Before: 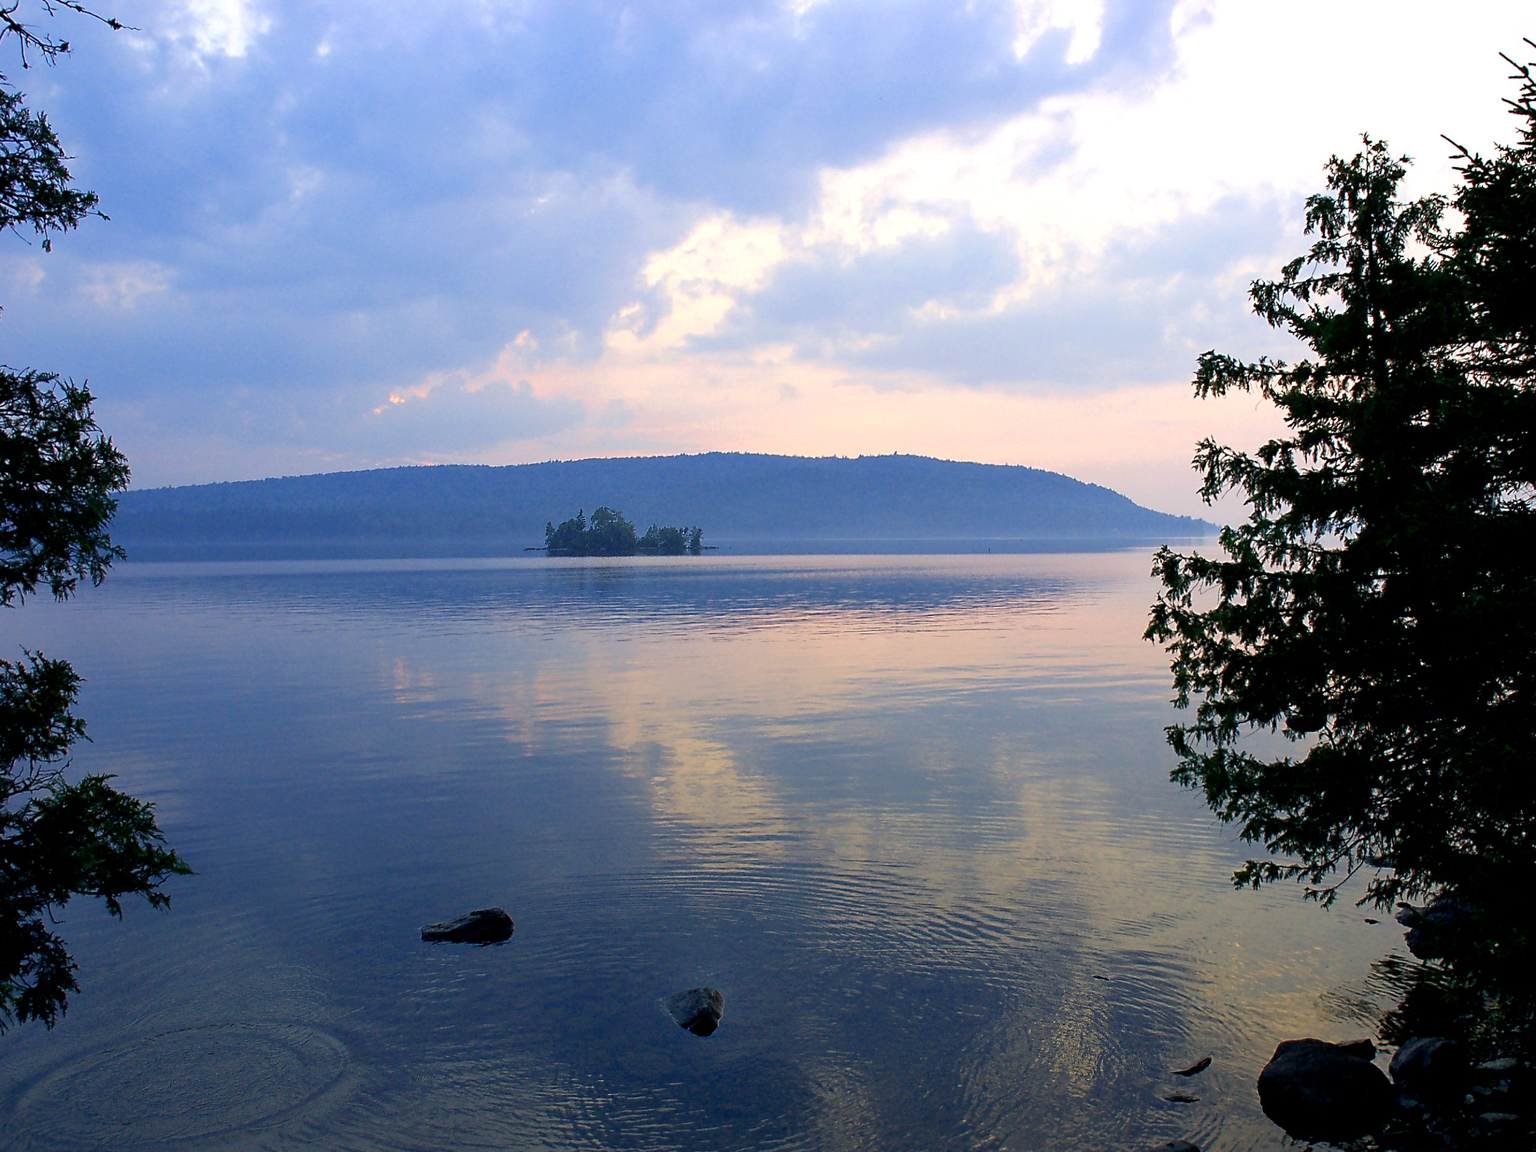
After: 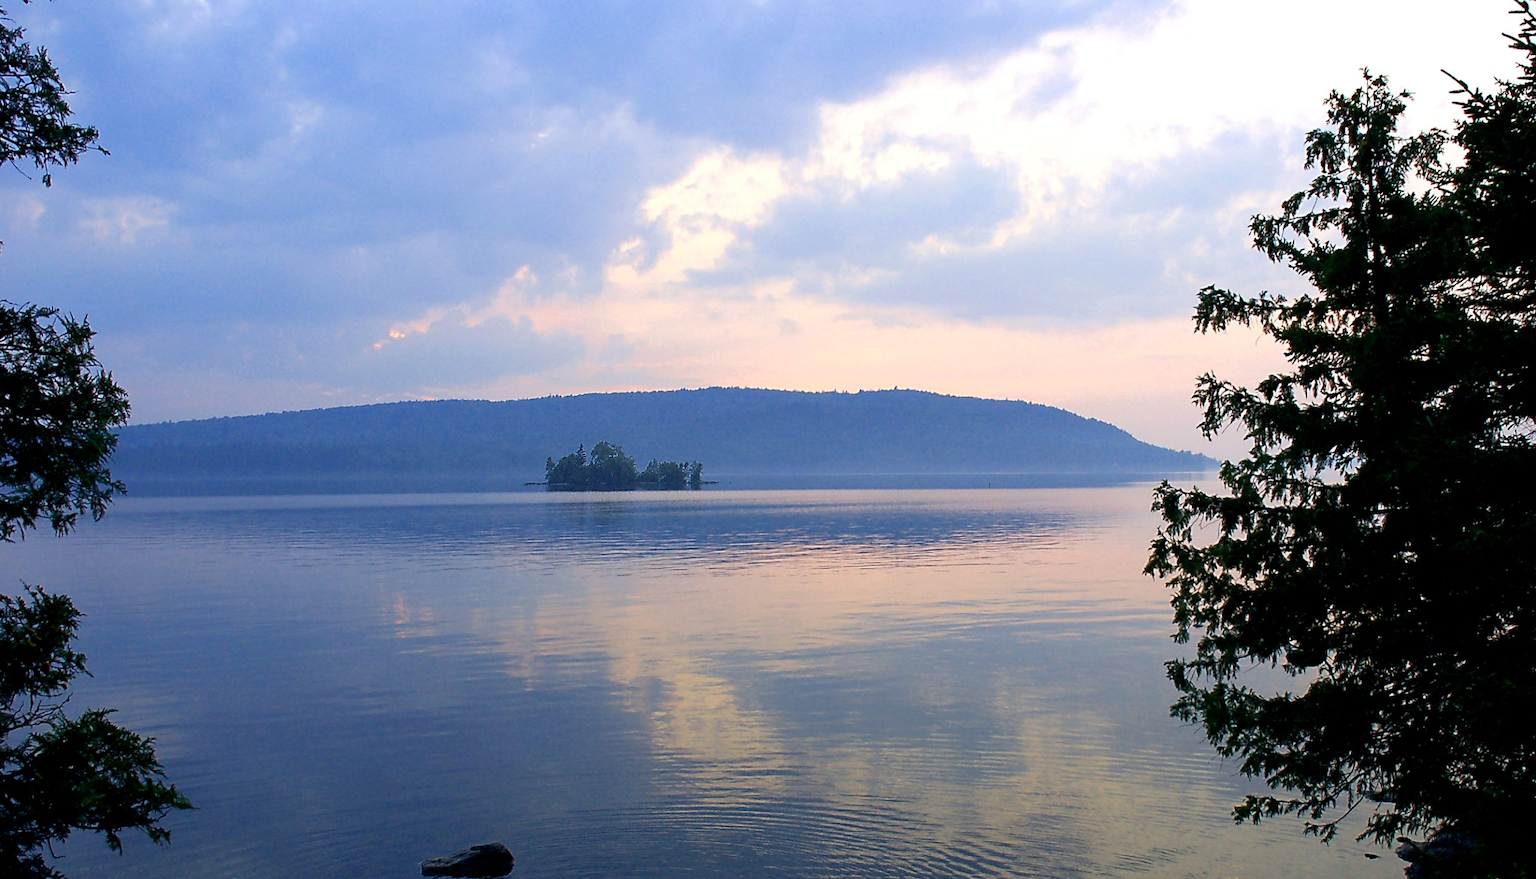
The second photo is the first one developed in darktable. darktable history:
crop: top 5.688%, bottom 17.976%
